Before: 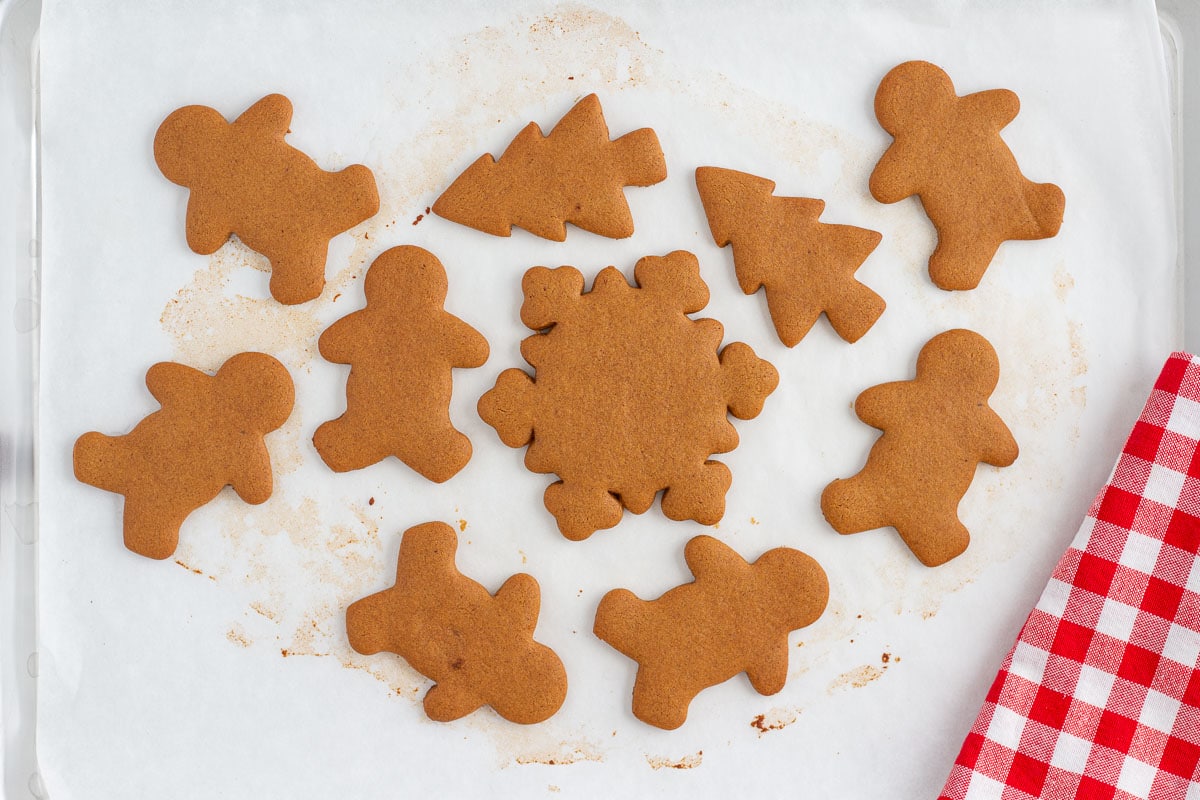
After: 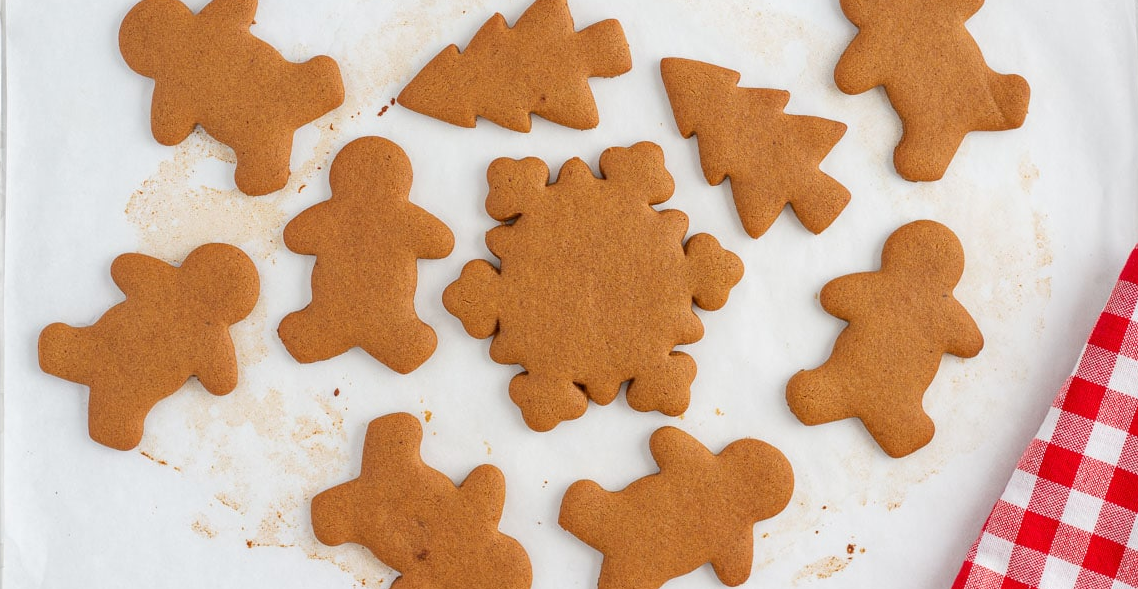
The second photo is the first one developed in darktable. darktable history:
crop and rotate: left 2.961%, top 13.656%, right 2.161%, bottom 12.616%
